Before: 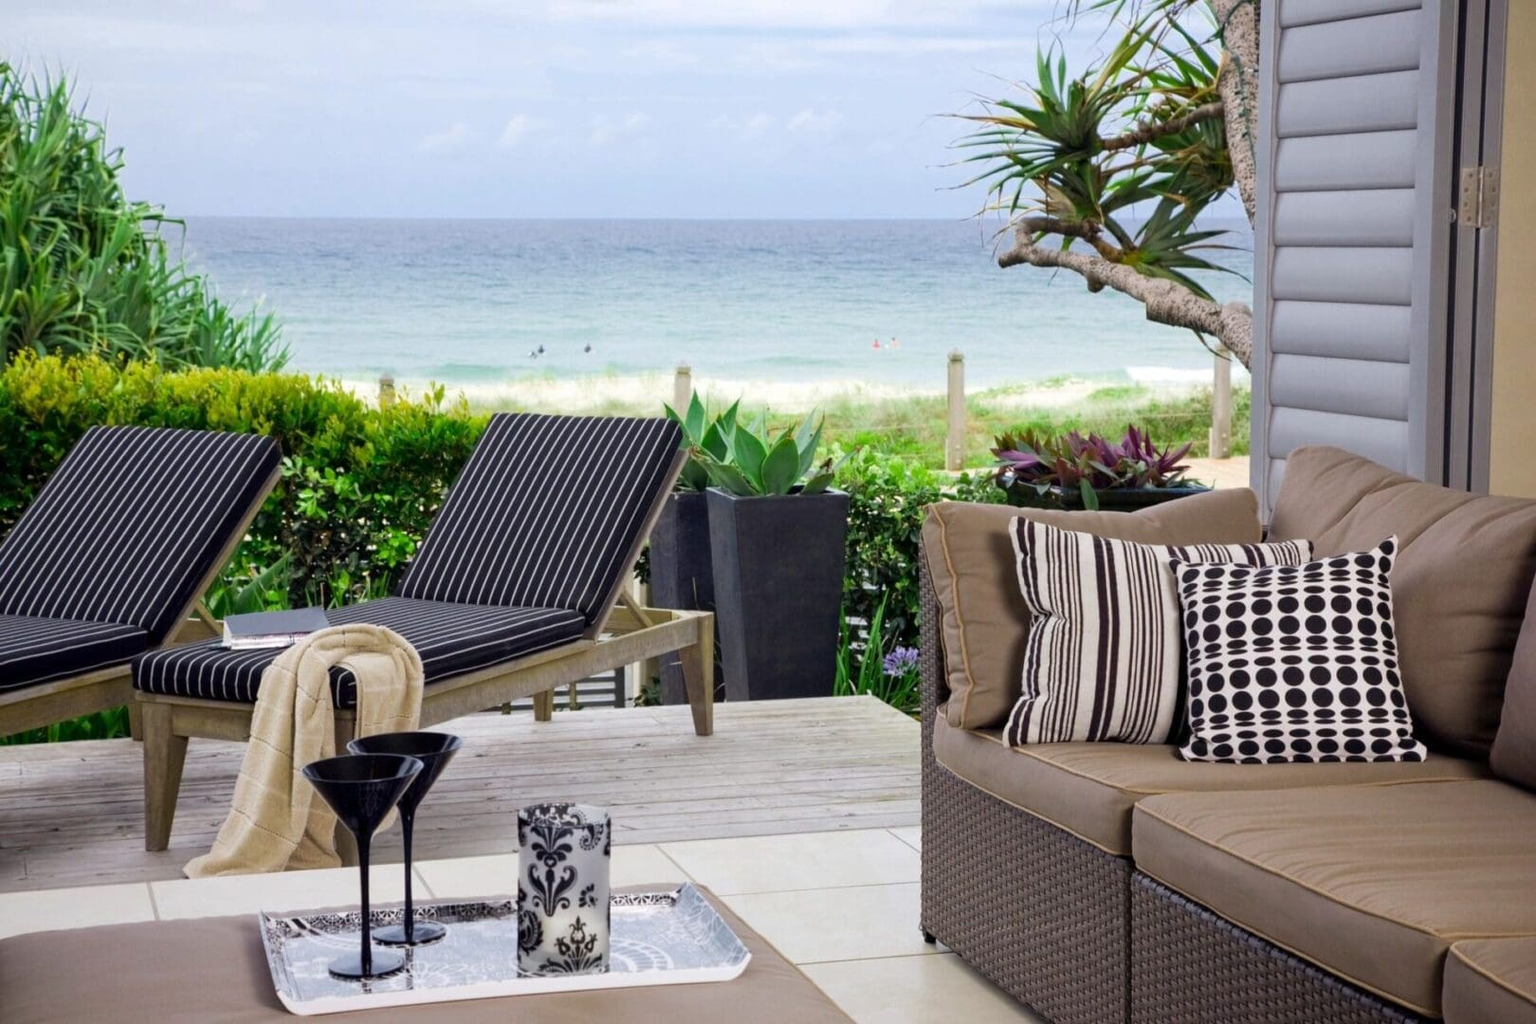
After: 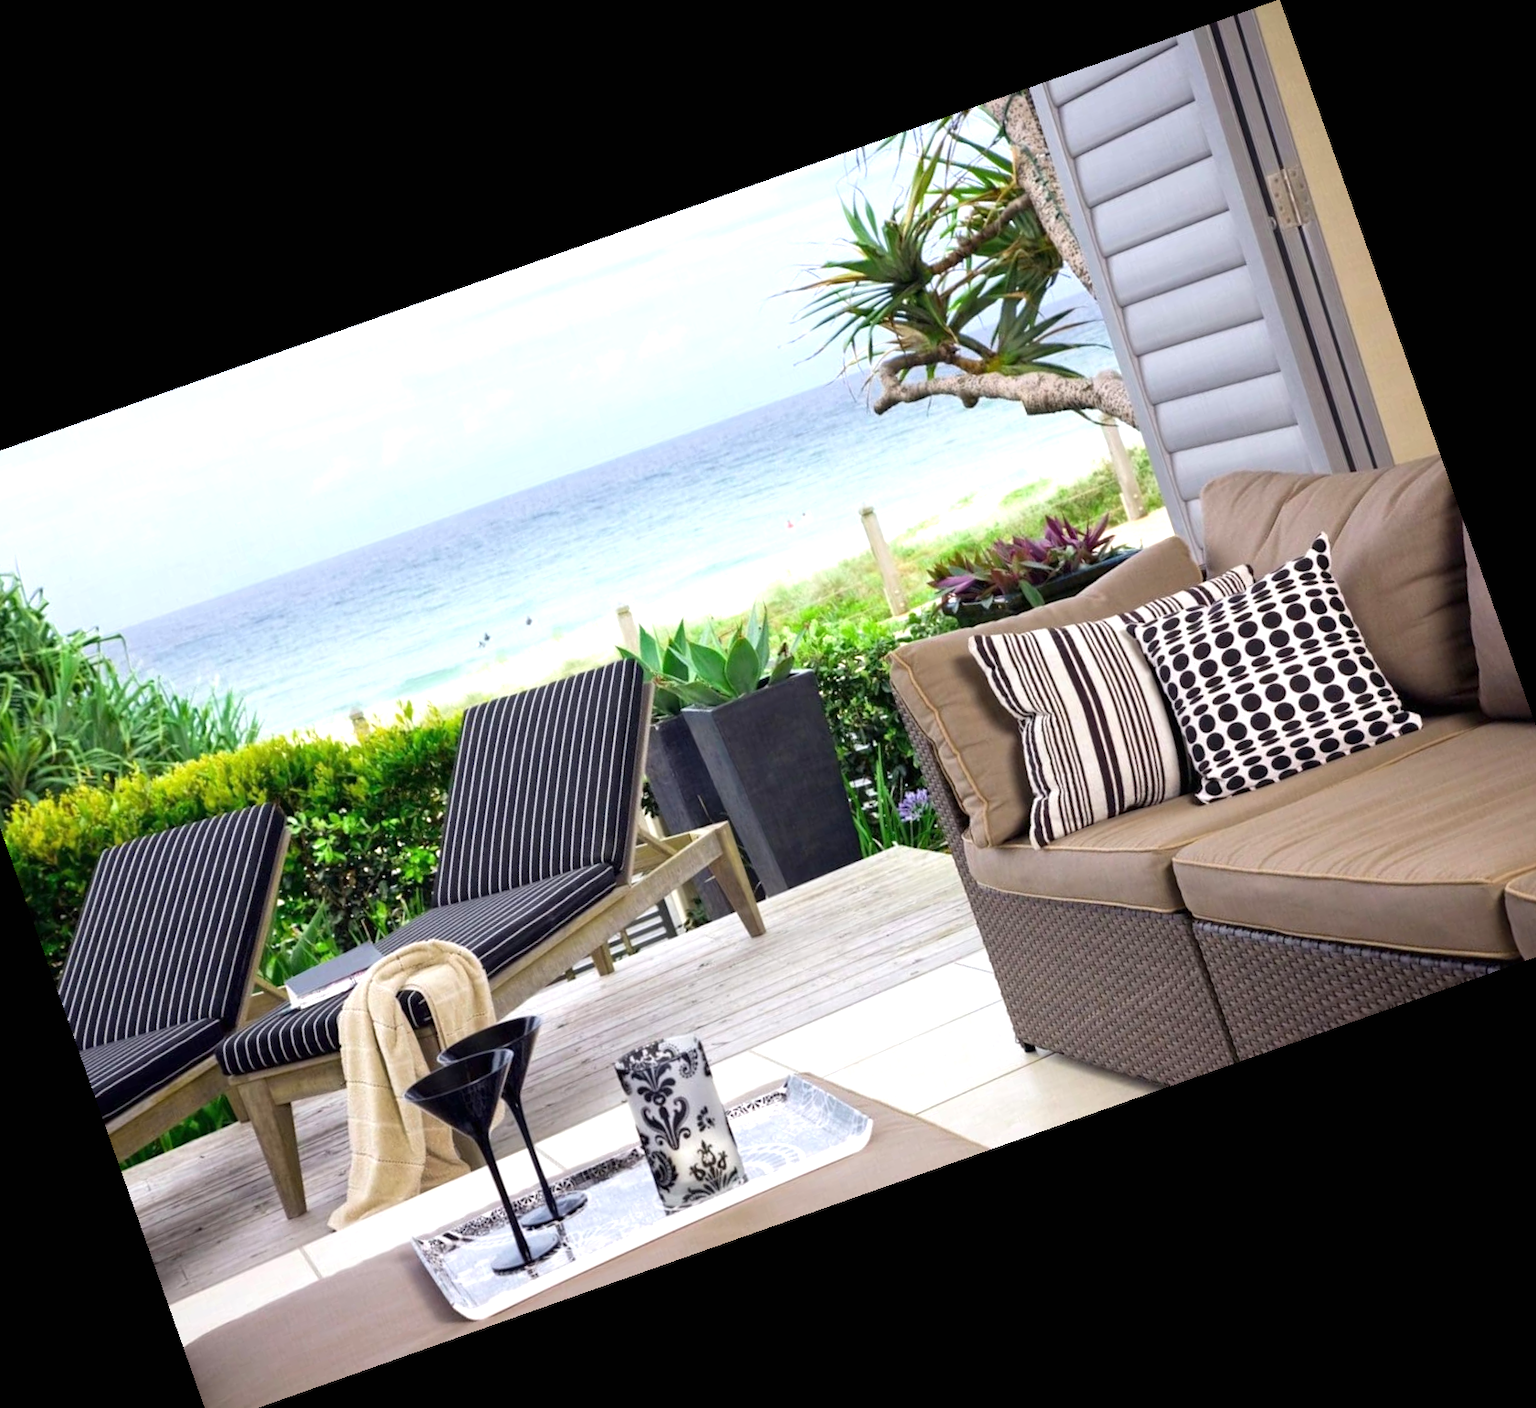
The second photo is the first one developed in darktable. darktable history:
crop and rotate: angle 19.43°, left 6.812%, right 4.125%, bottom 1.087%
exposure: black level correction 0, exposure 0.6 EV, compensate highlight preservation false
